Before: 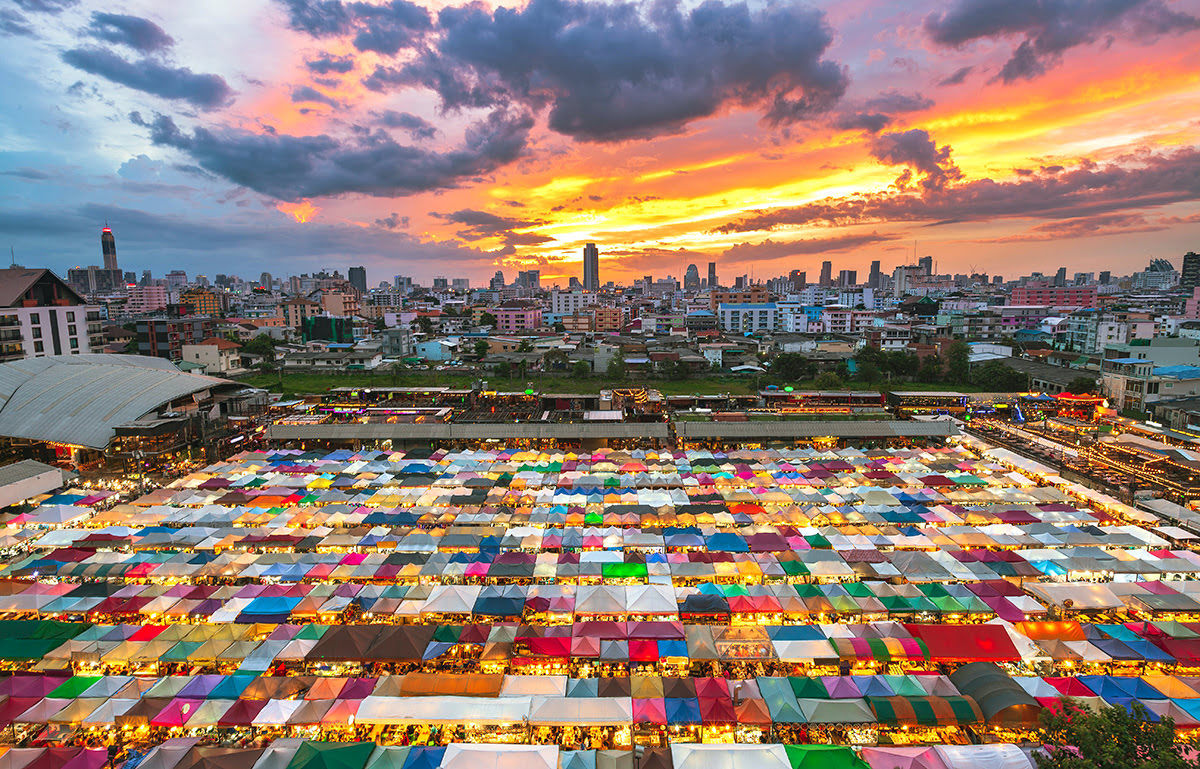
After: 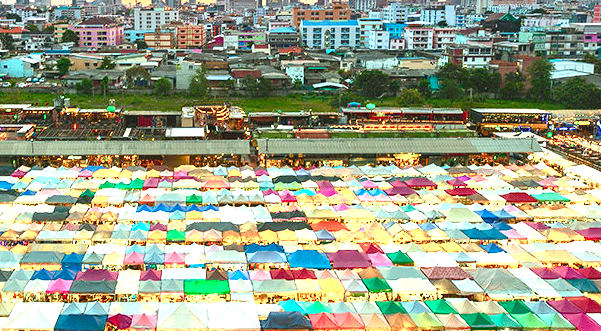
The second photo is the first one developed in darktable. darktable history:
contrast brightness saturation: contrast 0.101, brightness 0.037, saturation 0.091
exposure: exposure 1 EV, compensate exposure bias true, compensate highlight preservation false
crop: left 34.847%, top 36.863%, right 15.038%, bottom 19.976%
color balance rgb: shadows lift › chroma 1.26%, shadows lift › hue 259.26°, highlights gain › luminance 15.14%, highlights gain › chroma 6.89%, highlights gain › hue 126.39°, perceptual saturation grading › global saturation 20%, perceptual saturation grading › highlights -50.063%, perceptual saturation grading › shadows 30.863%, global vibrance 9.308%
